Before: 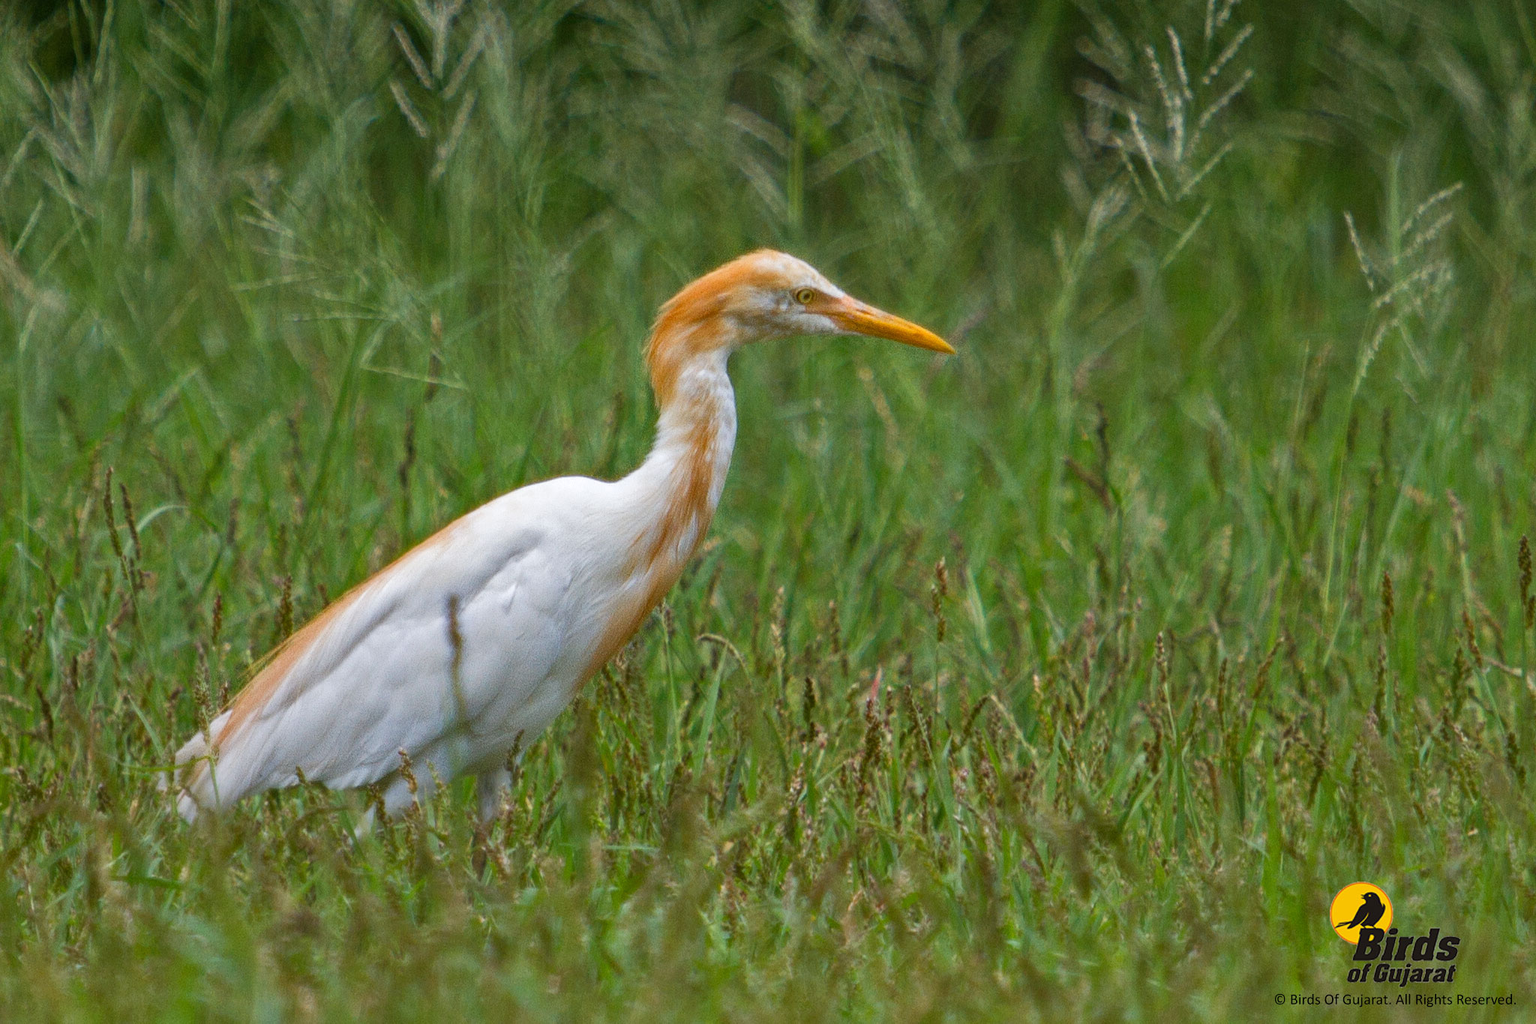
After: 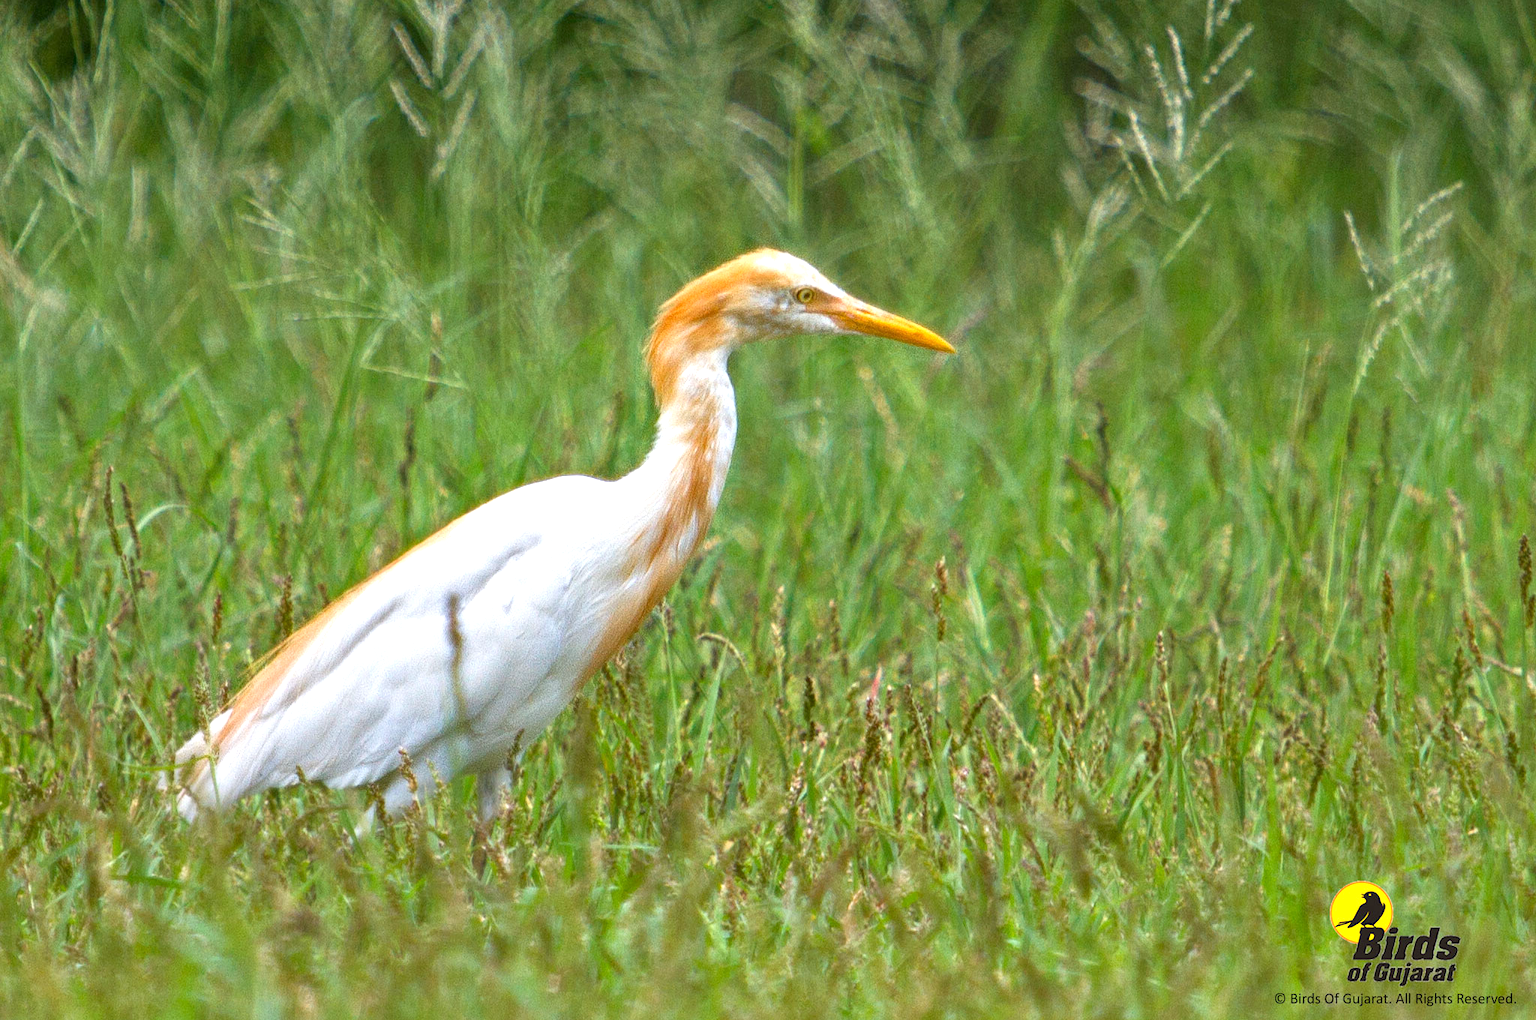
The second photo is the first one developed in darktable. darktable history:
crop: top 0.115%, bottom 0.11%
exposure: black level correction 0.001, exposure 0.966 EV, compensate exposure bias true, compensate highlight preservation false
